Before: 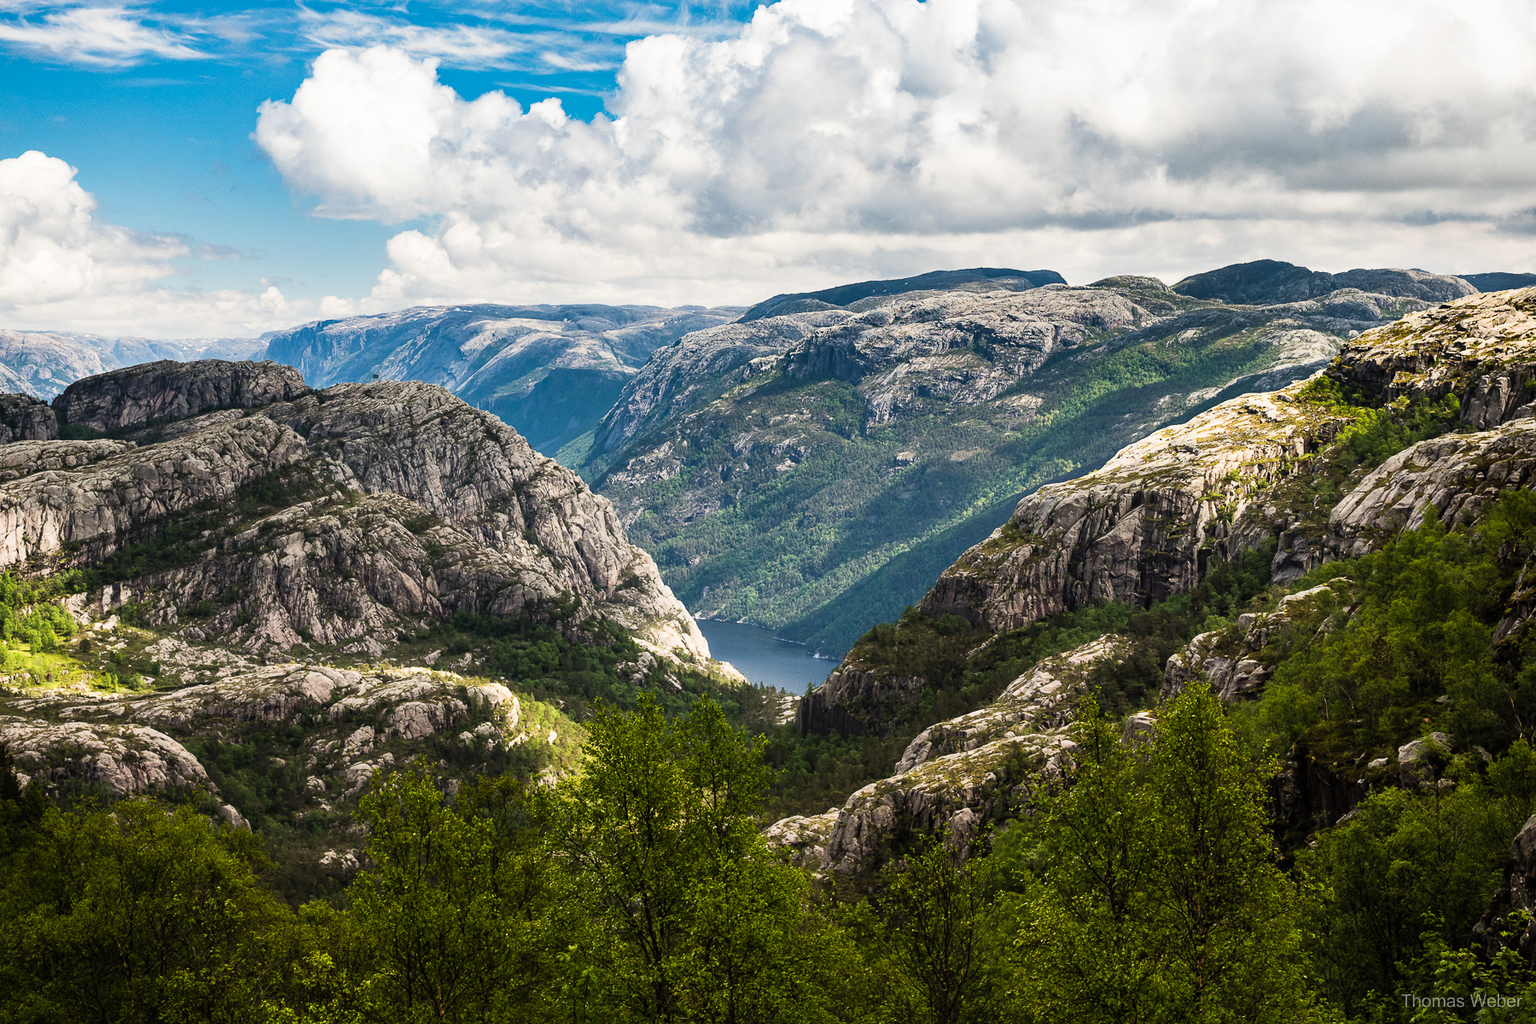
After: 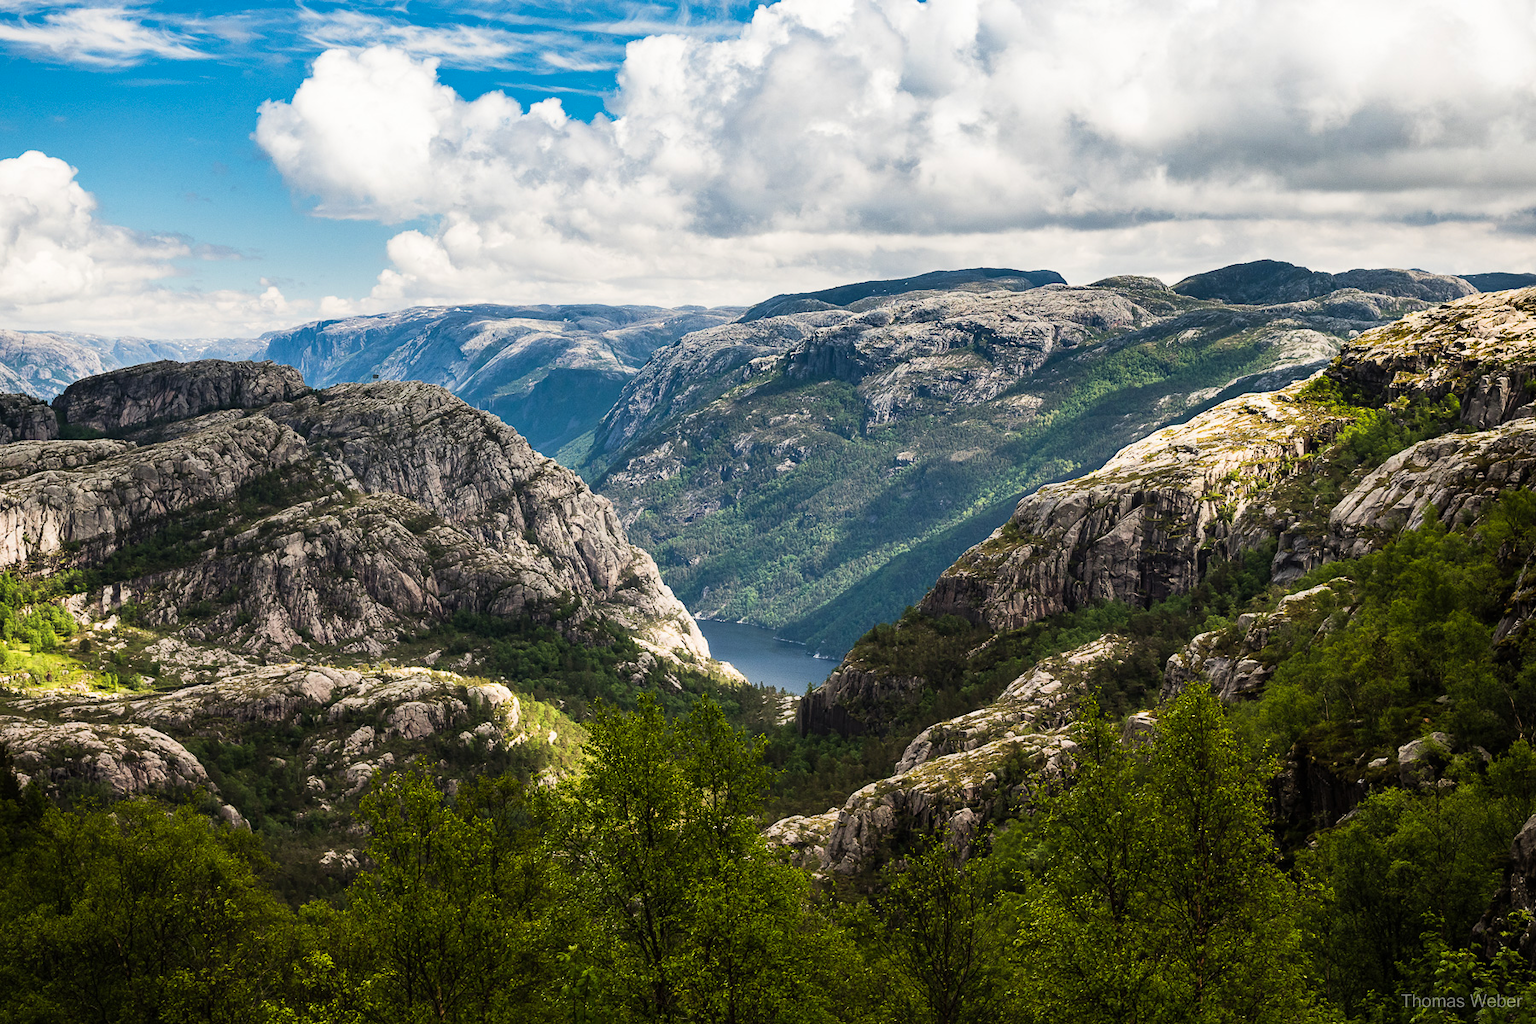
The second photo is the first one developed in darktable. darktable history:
base curve: curves: ch0 [(0, 0) (0.303, 0.277) (1, 1)], preserve colors none
